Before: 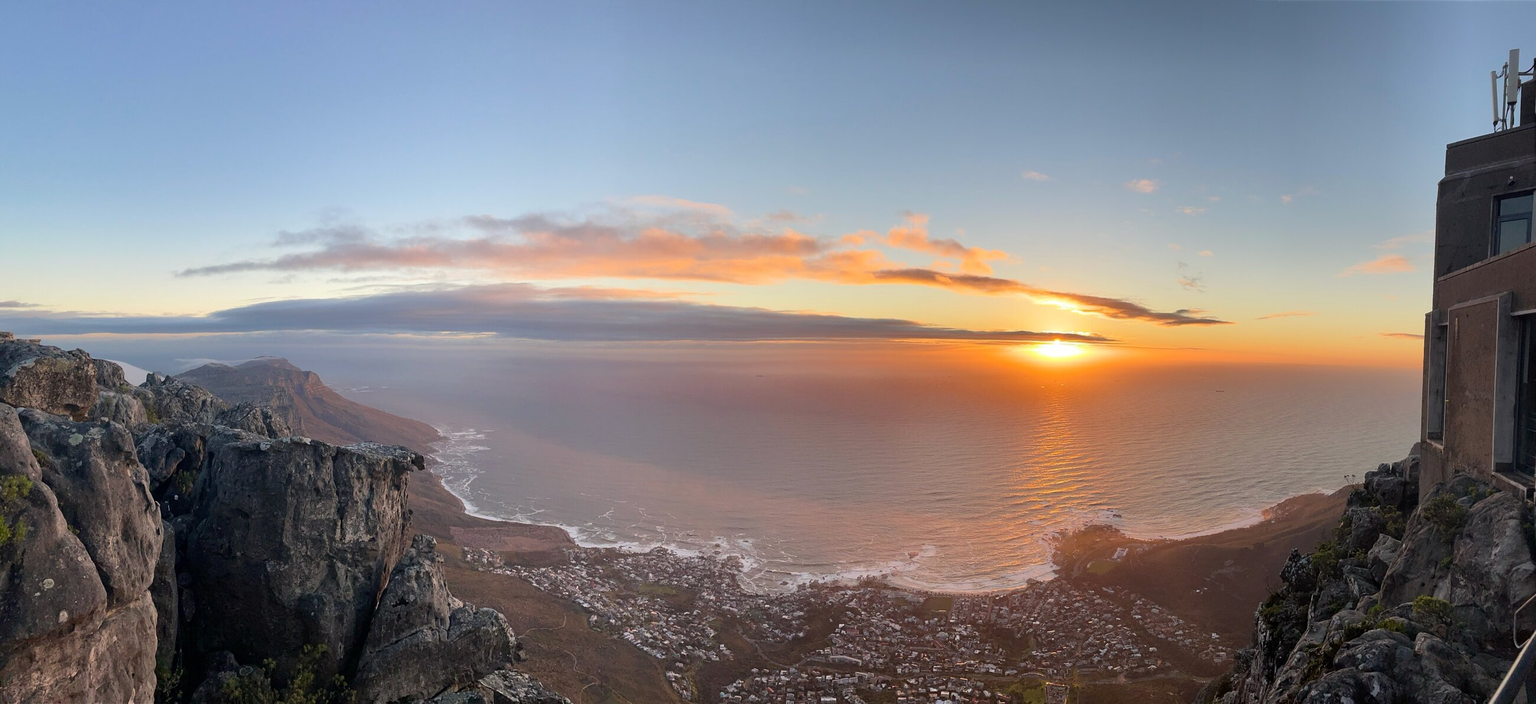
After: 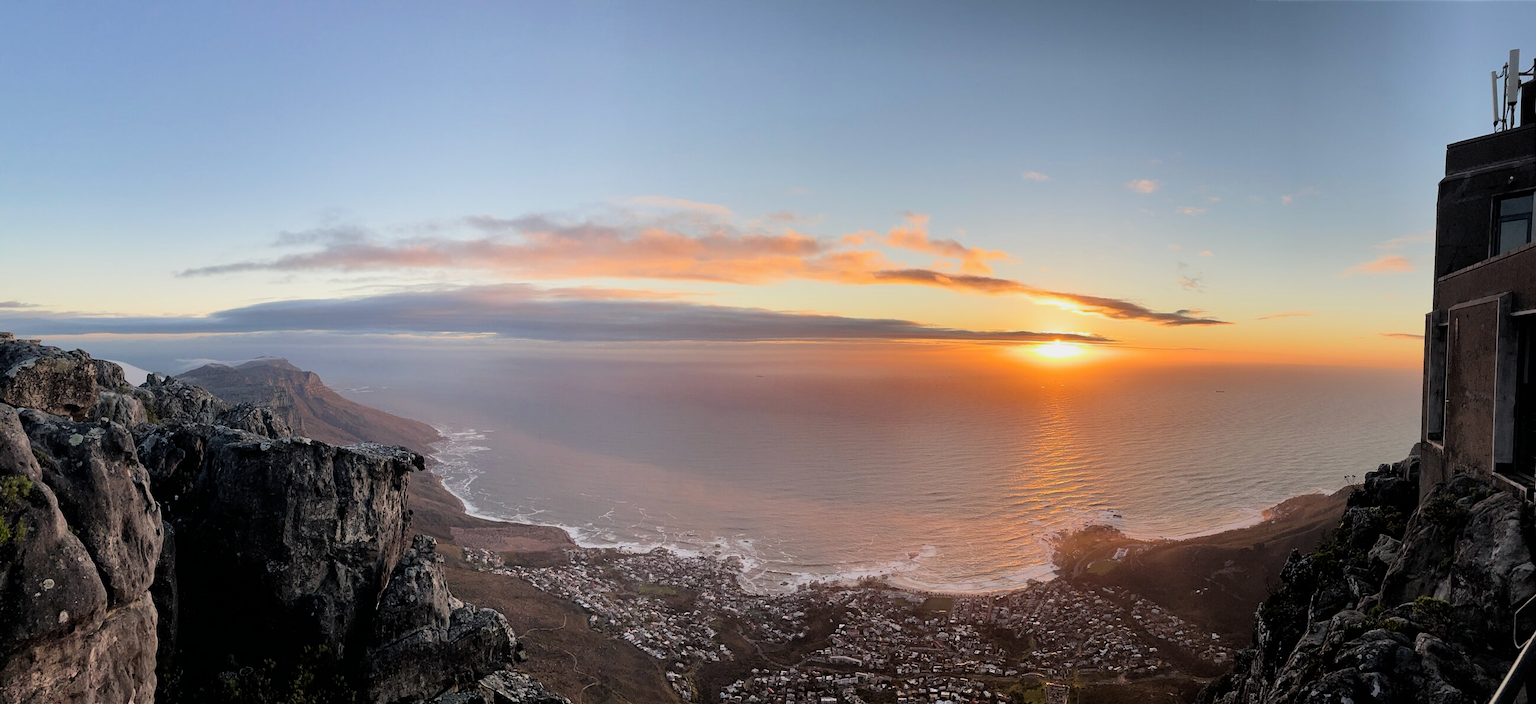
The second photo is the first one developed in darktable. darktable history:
color balance: on, module defaults
filmic rgb: black relative exposure -5 EV, white relative exposure 3.2 EV, hardness 3.42, contrast 1.2, highlights saturation mix -30%
